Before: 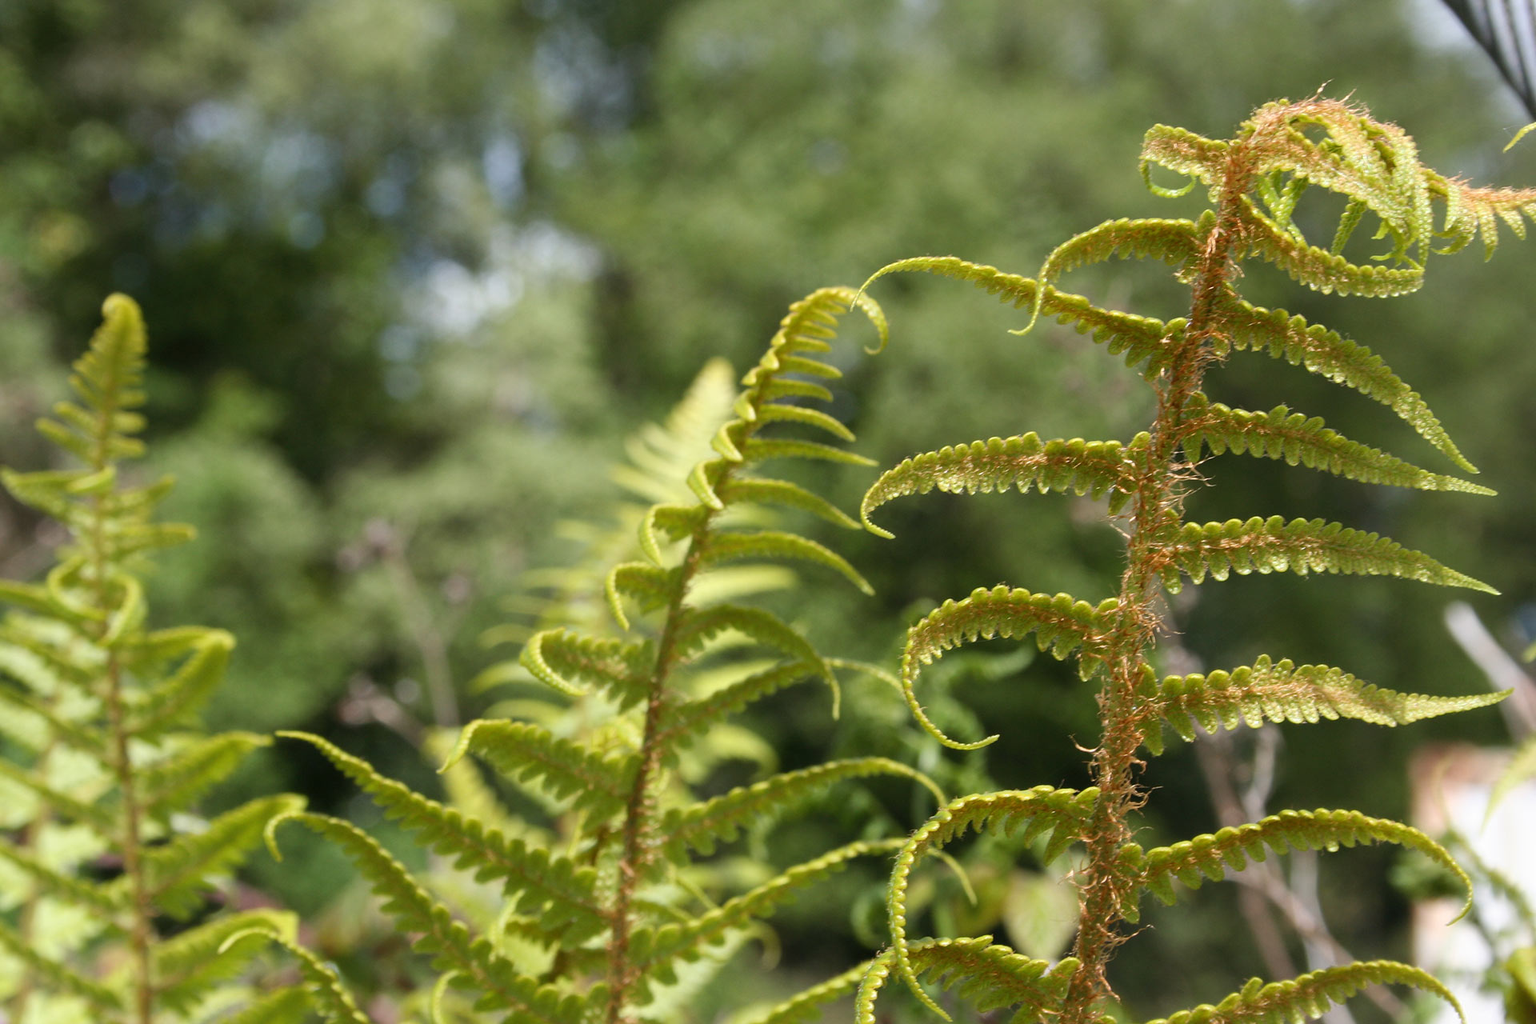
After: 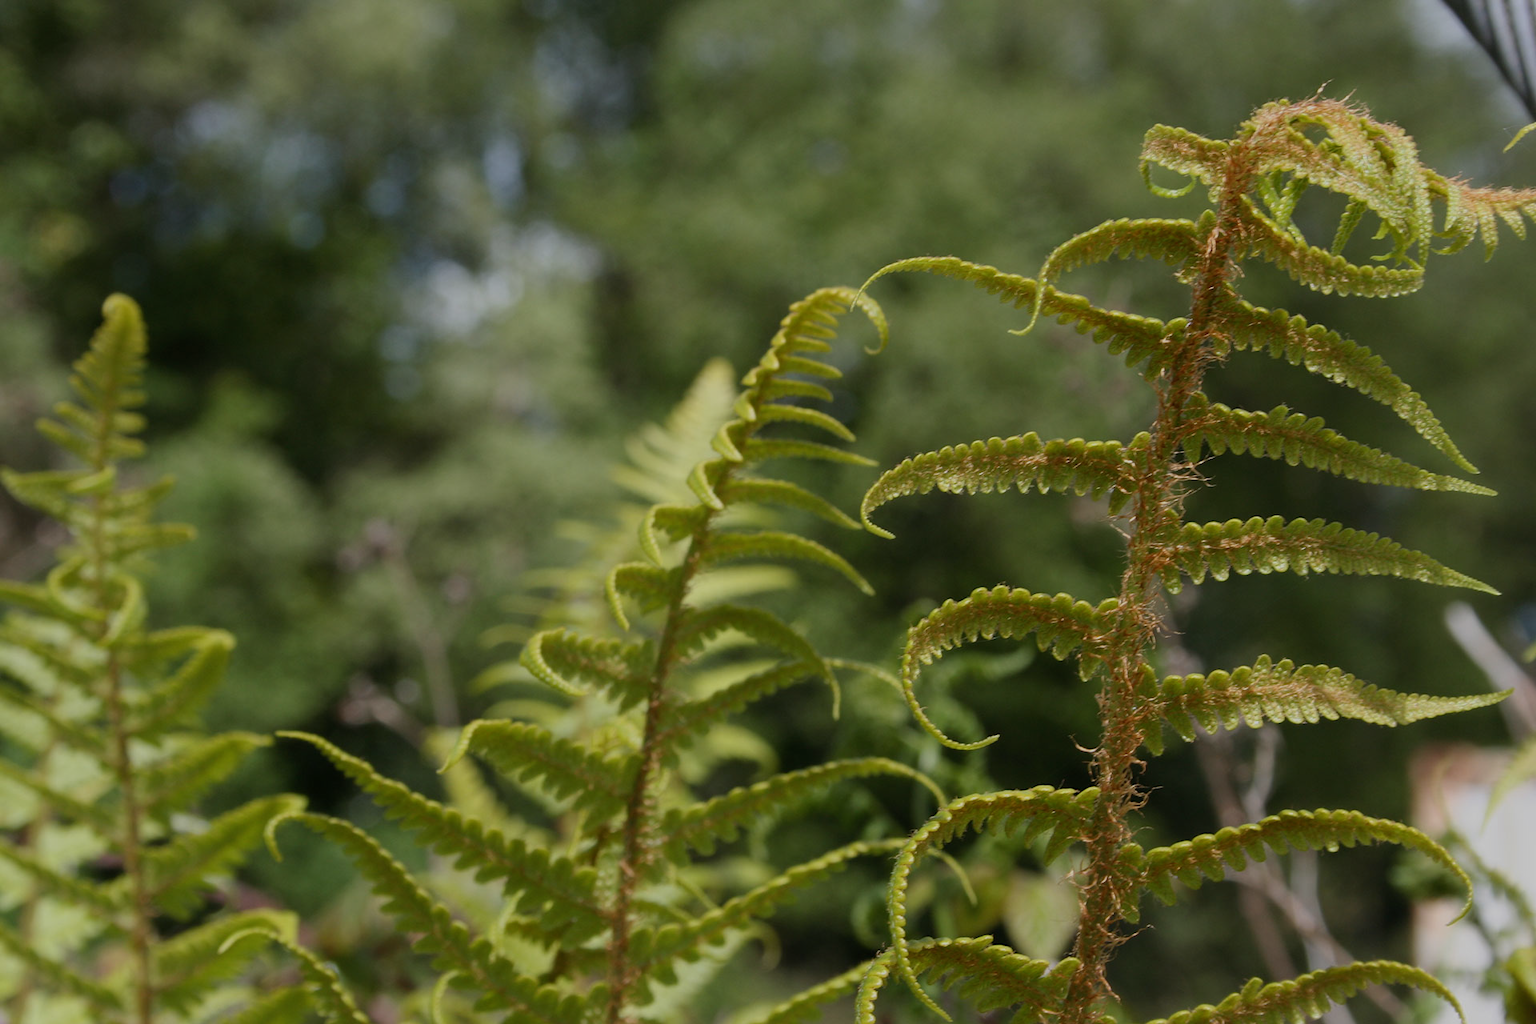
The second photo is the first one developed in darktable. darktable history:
exposure: black level correction 0, exposure -0.831 EV, compensate highlight preservation false
